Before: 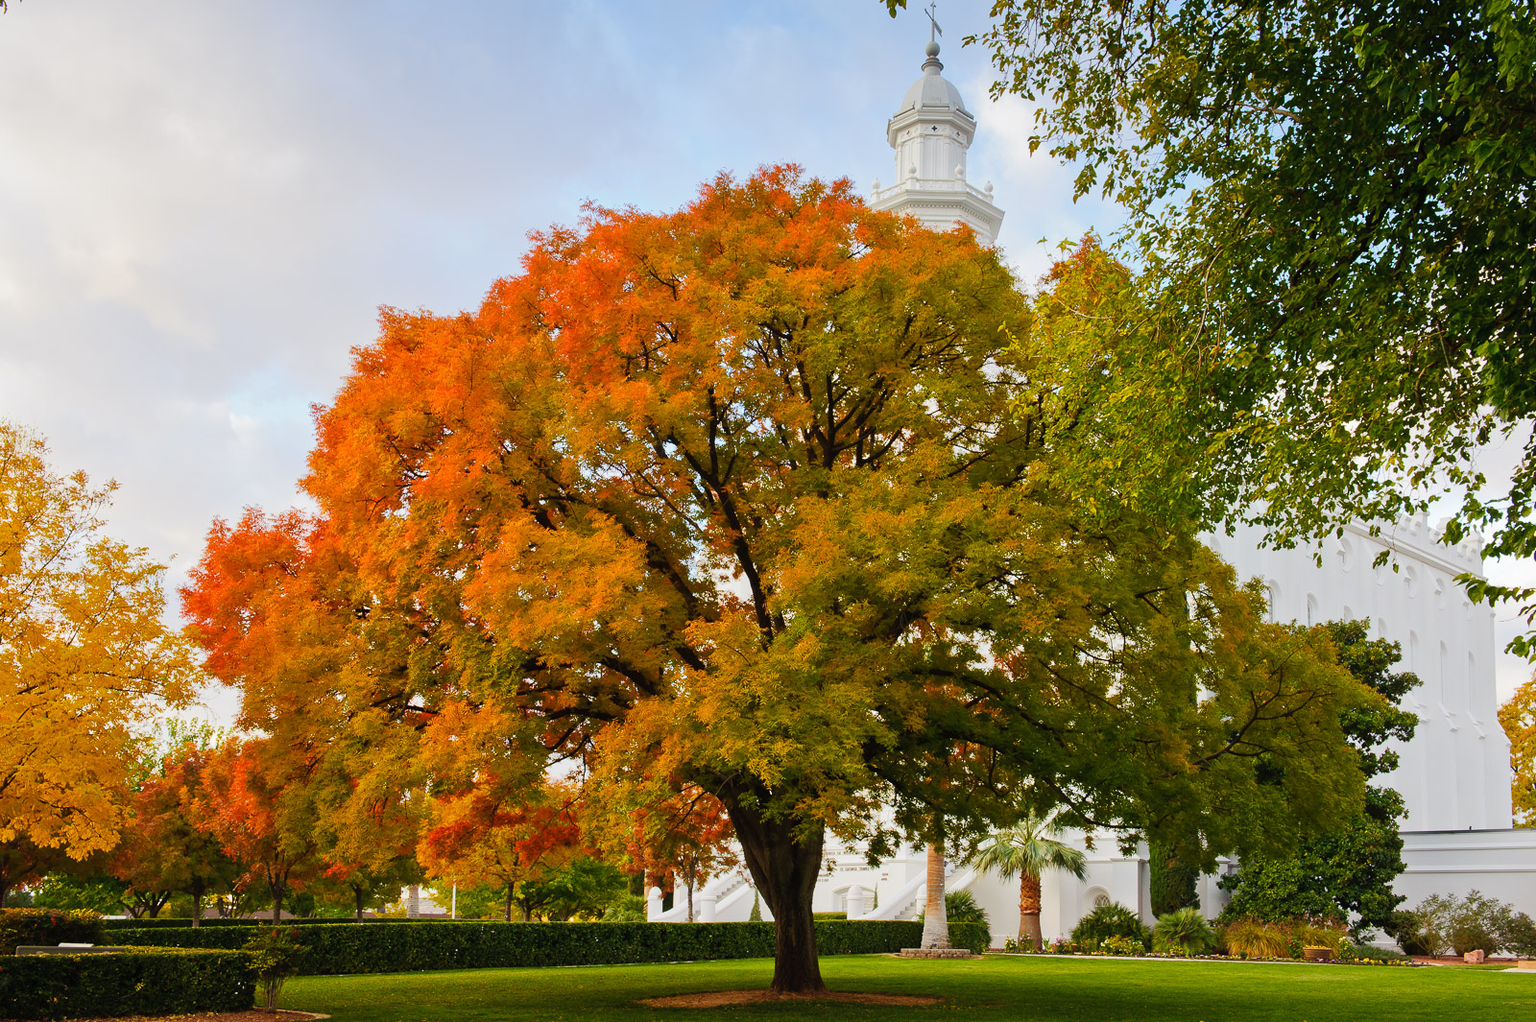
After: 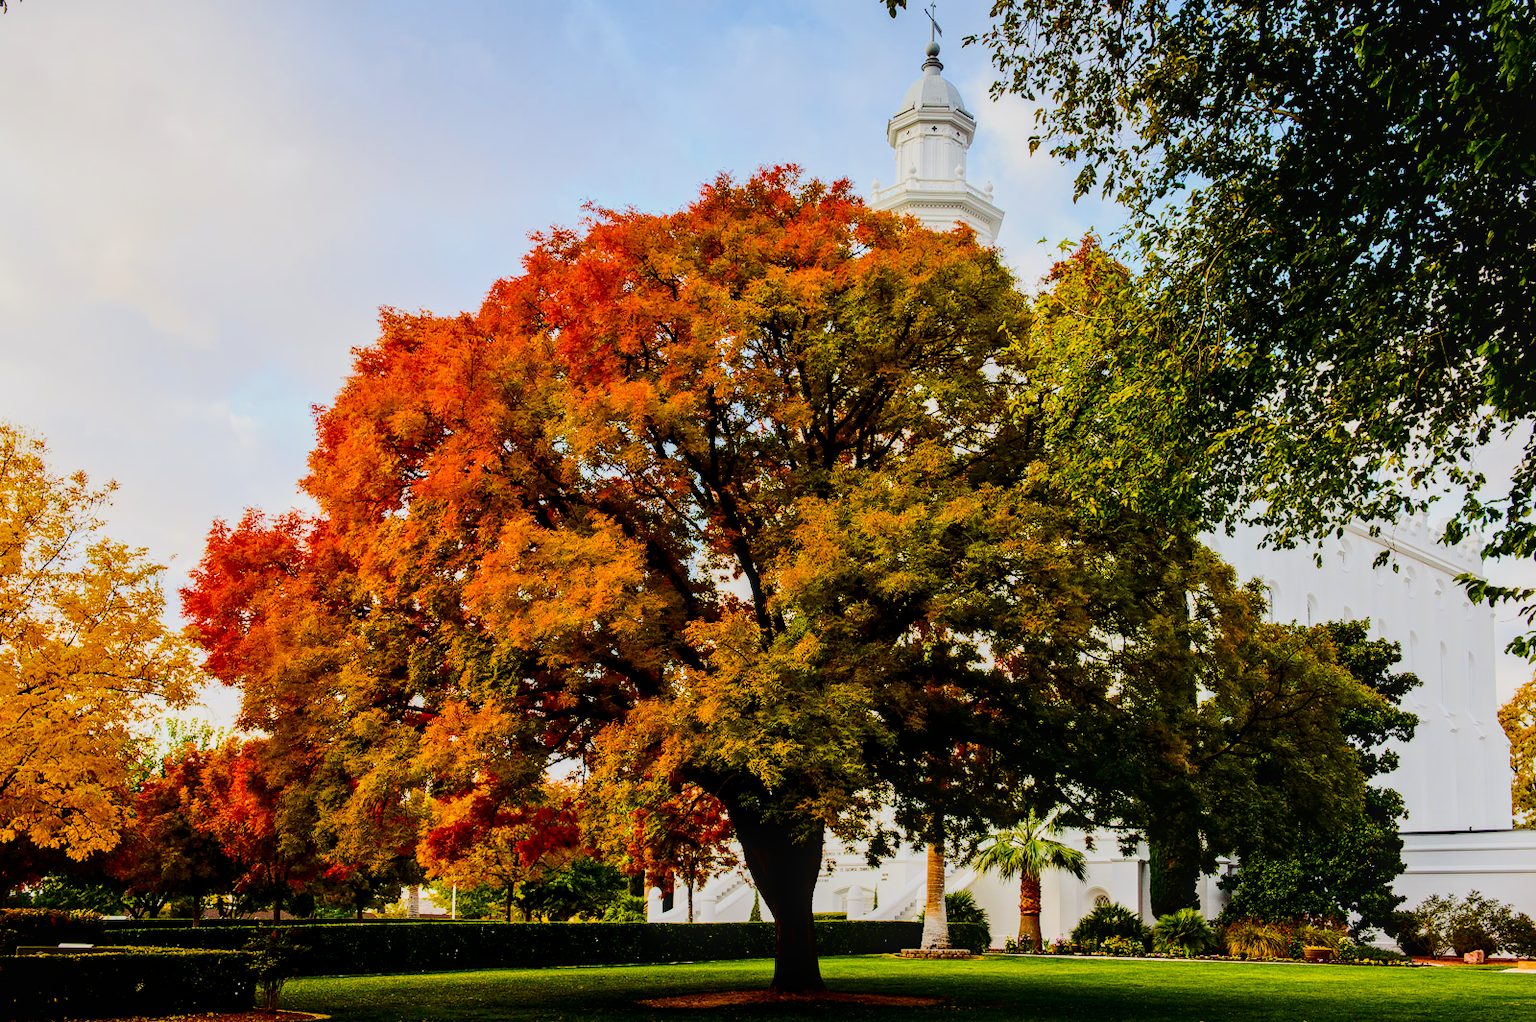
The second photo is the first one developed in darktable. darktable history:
contrast brightness saturation: contrast 0.32, brightness -0.08, saturation 0.17
filmic rgb: black relative exposure -4.14 EV, white relative exposure 5.1 EV, hardness 2.11, contrast 1.165
local contrast: on, module defaults
color balance rgb: perceptual saturation grading › global saturation 30%, global vibrance 20%
